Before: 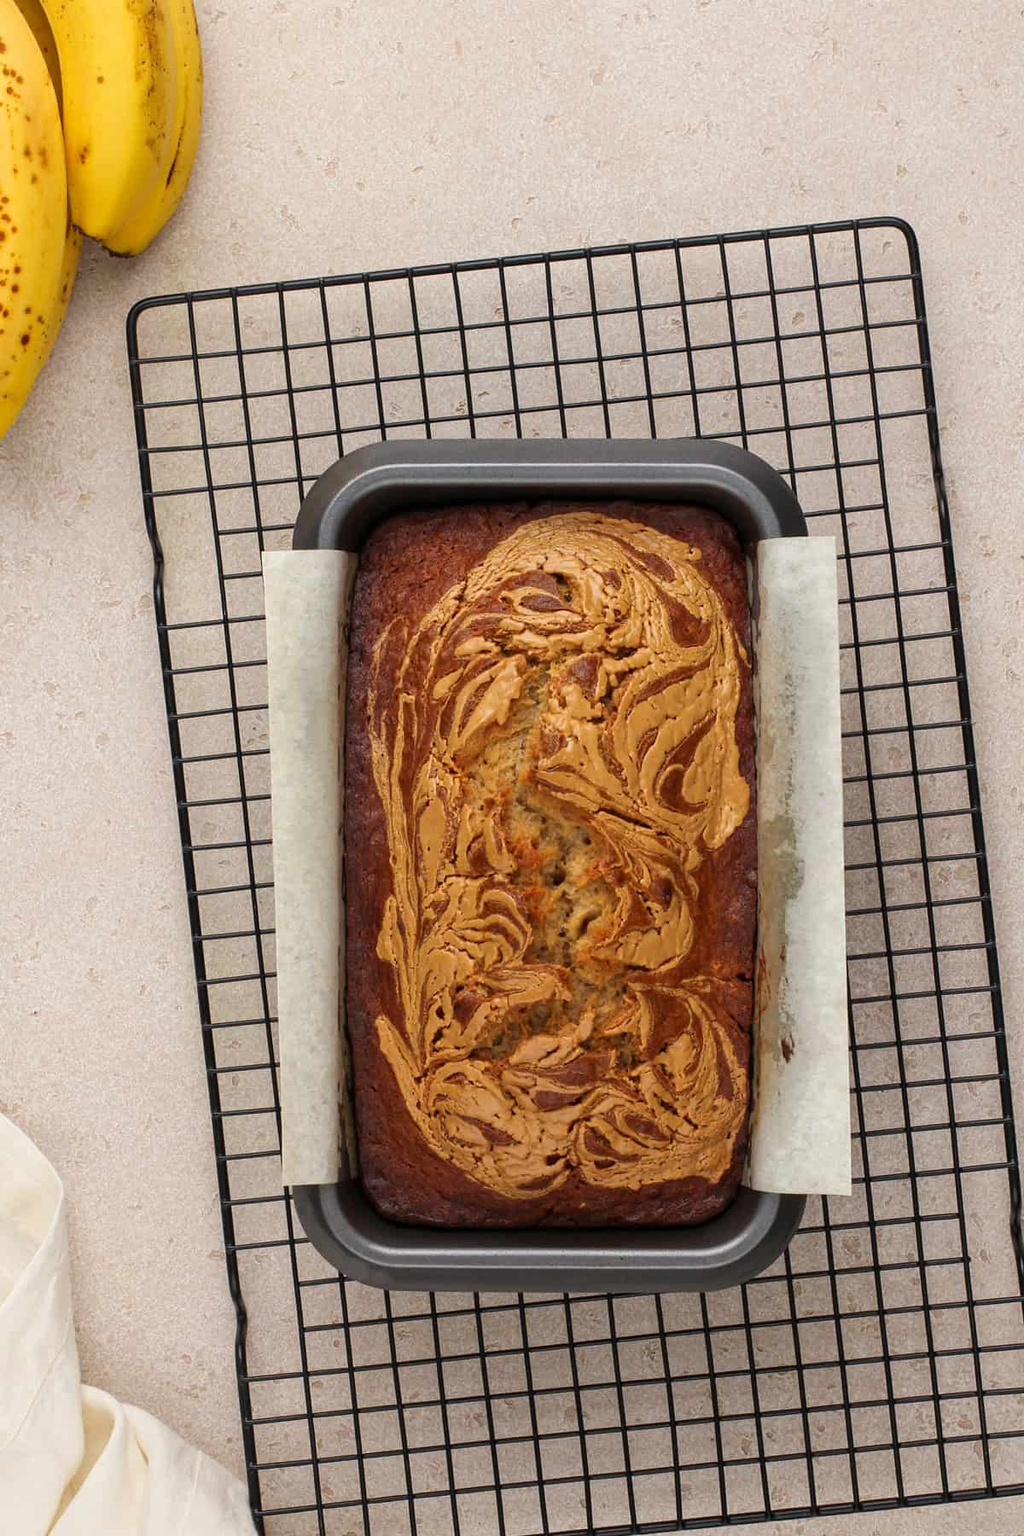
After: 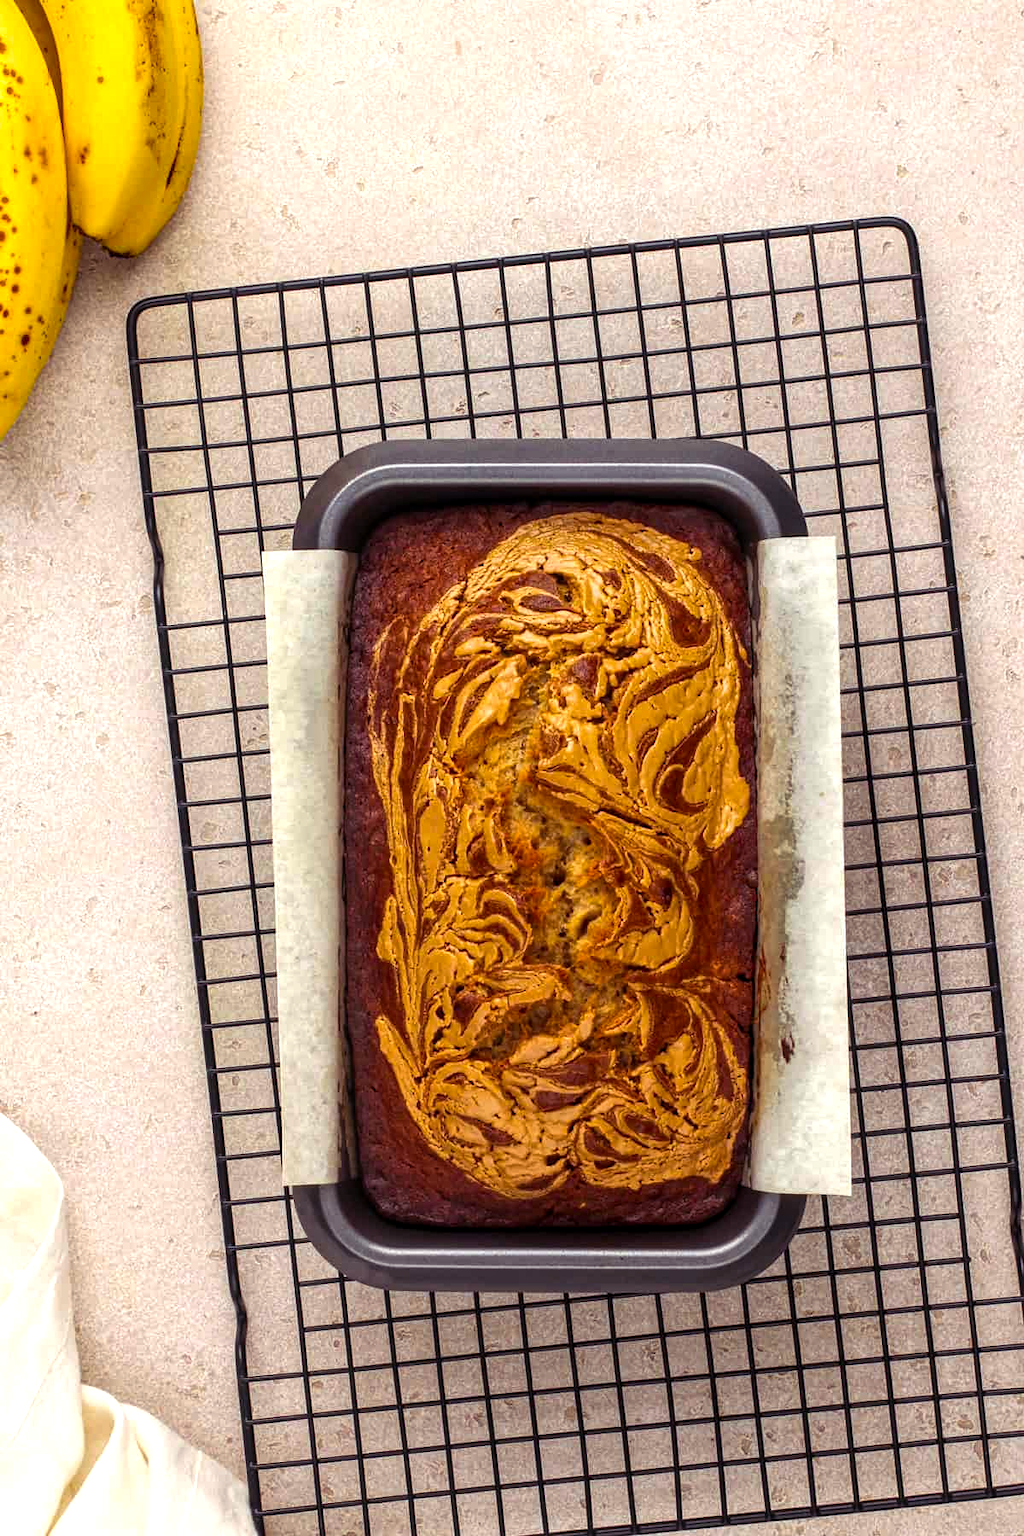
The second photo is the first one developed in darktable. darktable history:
levels: mode automatic
local contrast: on, module defaults
color balance rgb: shadows lift › luminance 0.251%, shadows lift › chroma 7.013%, shadows lift › hue 300.55°, perceptual saturation grading › global saturation 19.66%, perceptual brilliance grading › highlights 15.353%, perceptual brilliance grading › shadows -13.669%, global vibrance 15.575%
